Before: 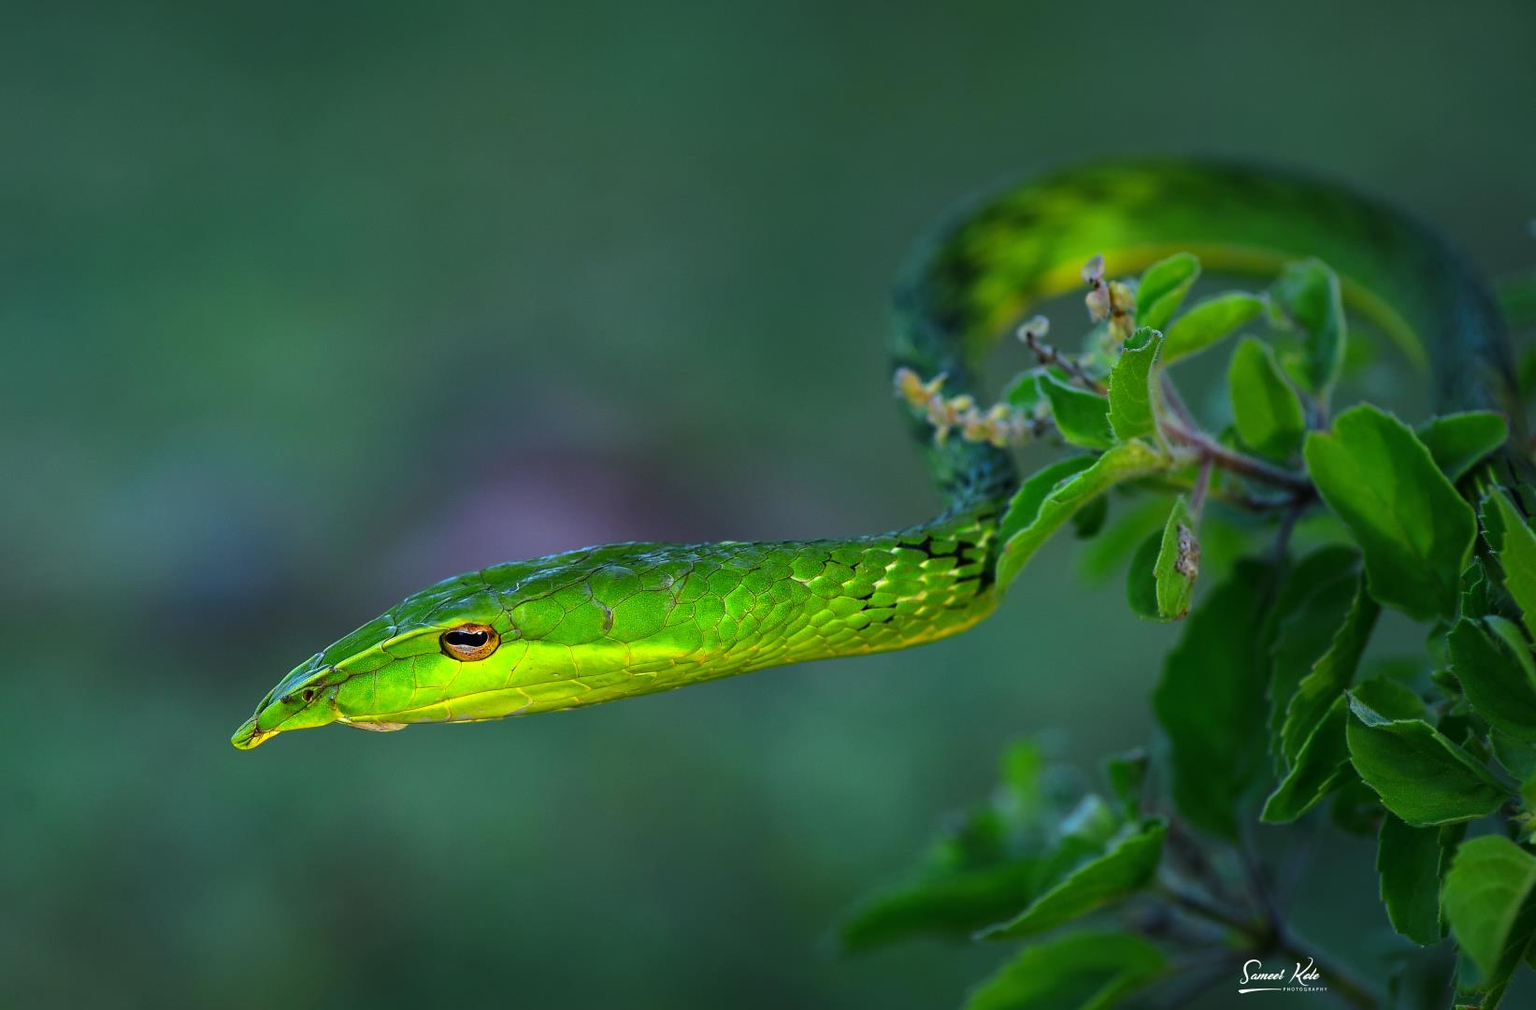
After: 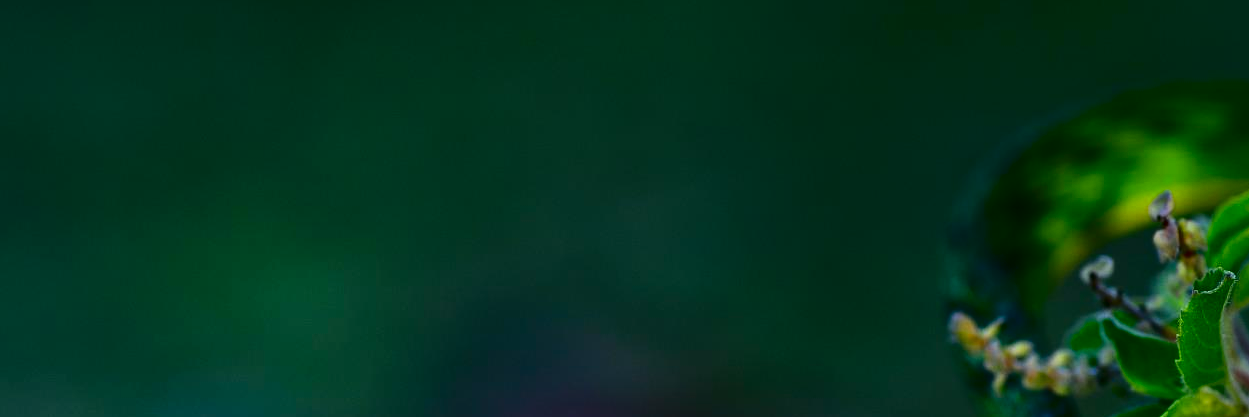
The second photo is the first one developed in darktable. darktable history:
crop: left 0.507%, top 7.645%, right 23.415%, bottom 53.704%
contrast brightness saturation: contrast 0.242, brightness -0.229, saturation 0.147
